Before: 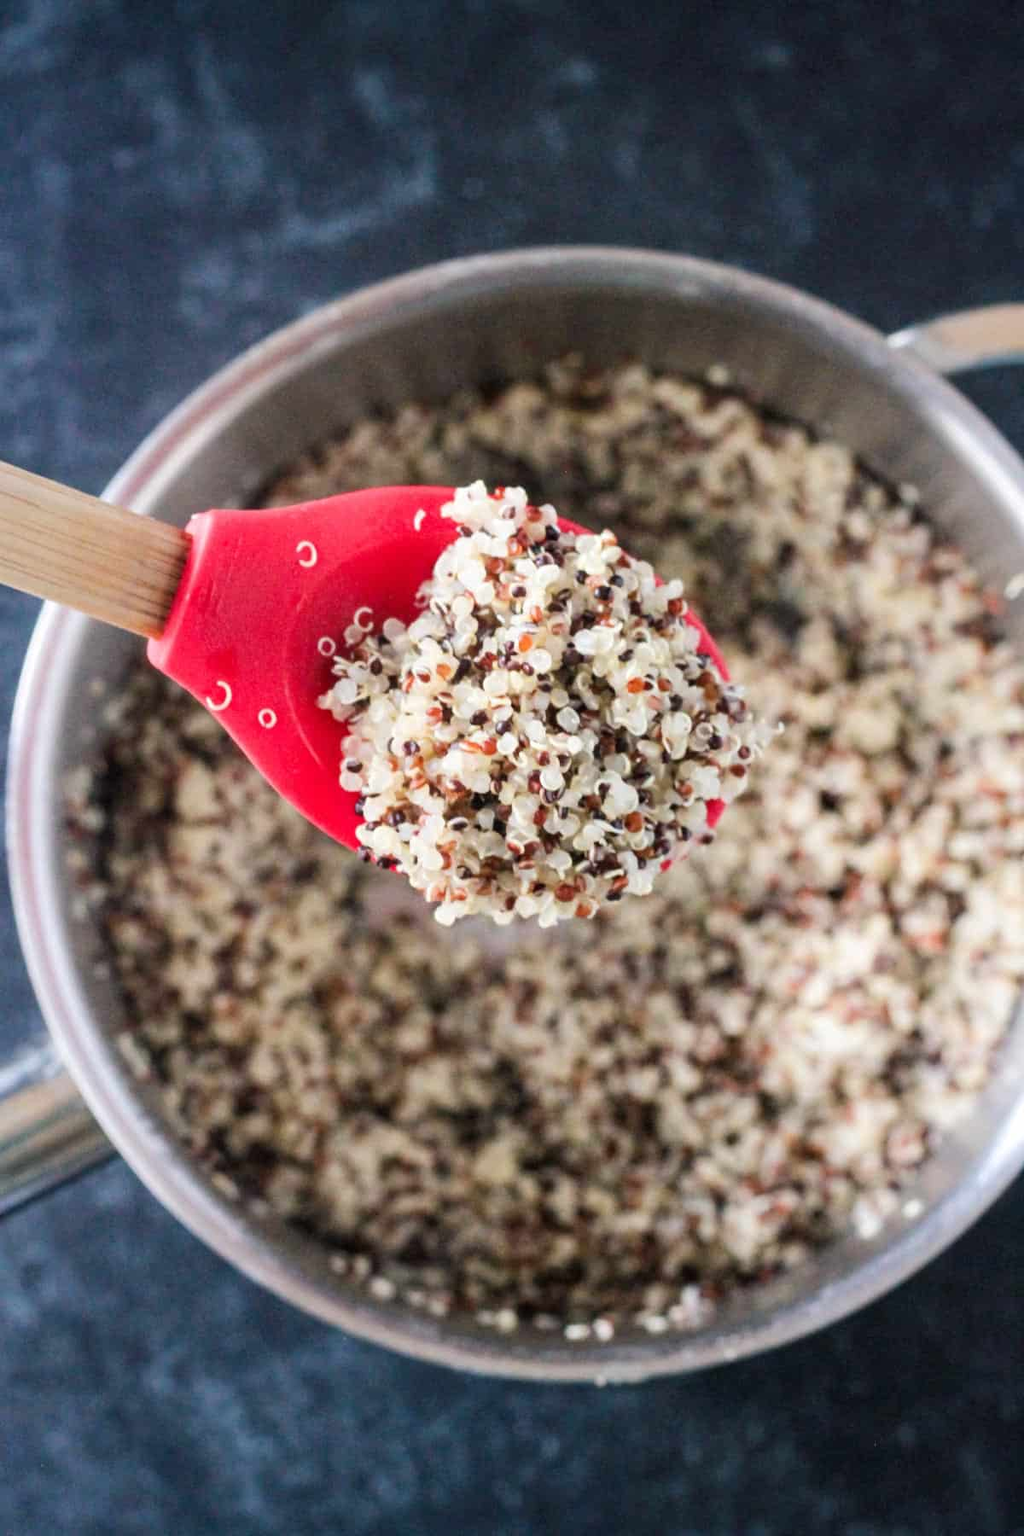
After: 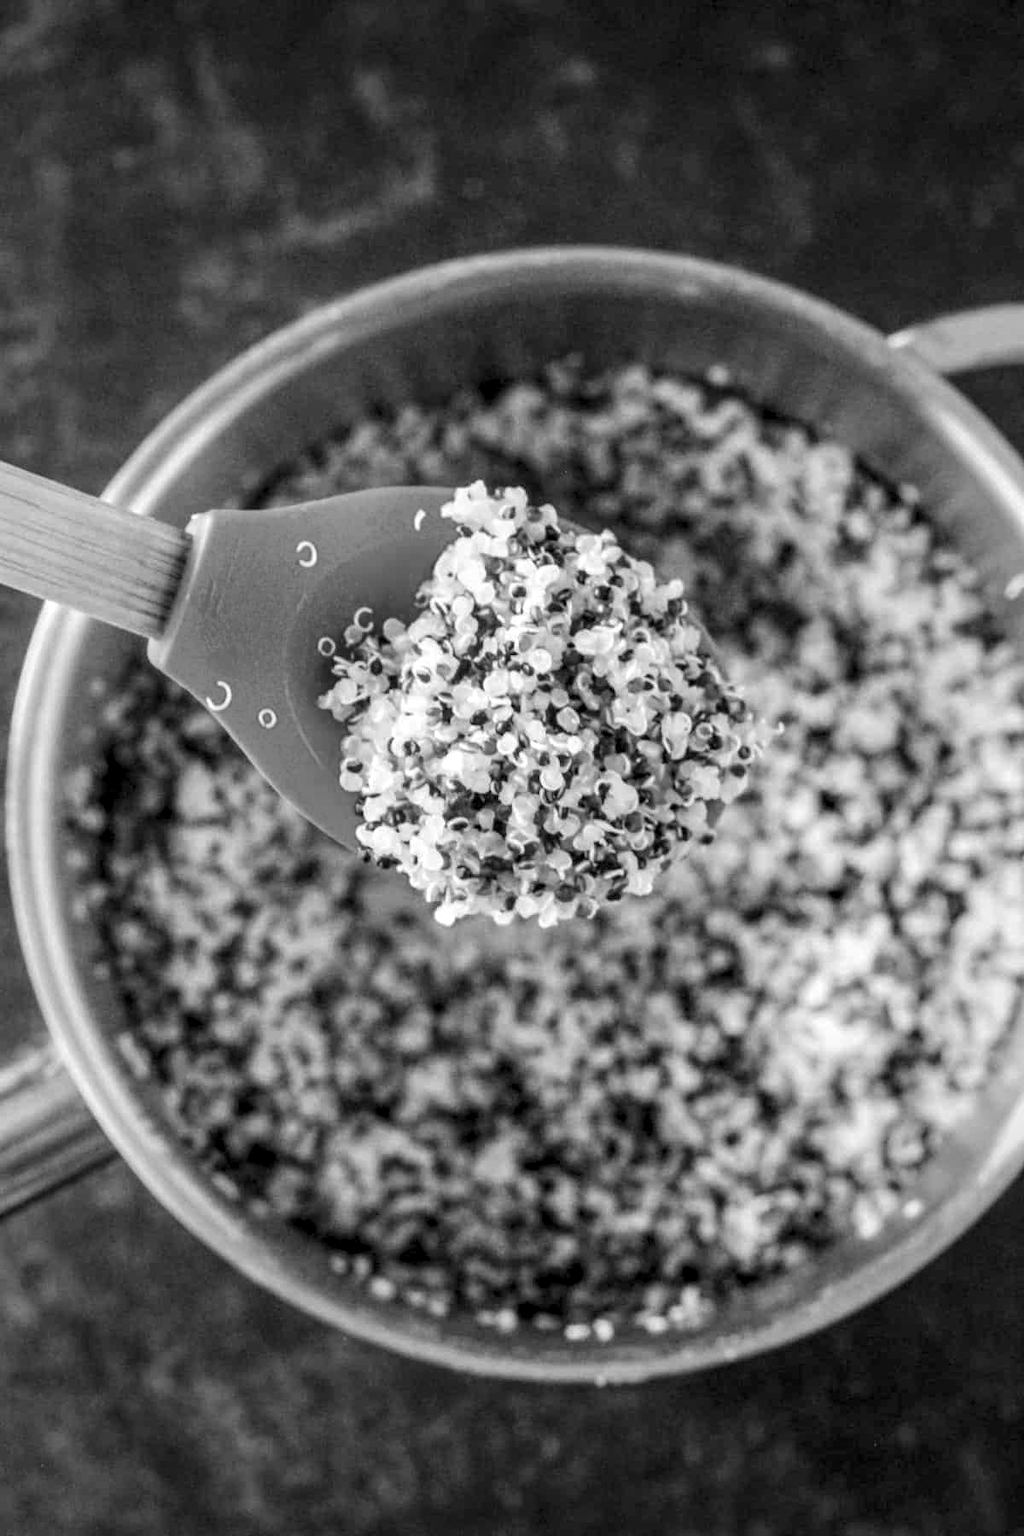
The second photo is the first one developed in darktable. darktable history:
local contrast: highlights 20%, detail 150%
monochrome: a 26.22, b 42.67, size 0.8
